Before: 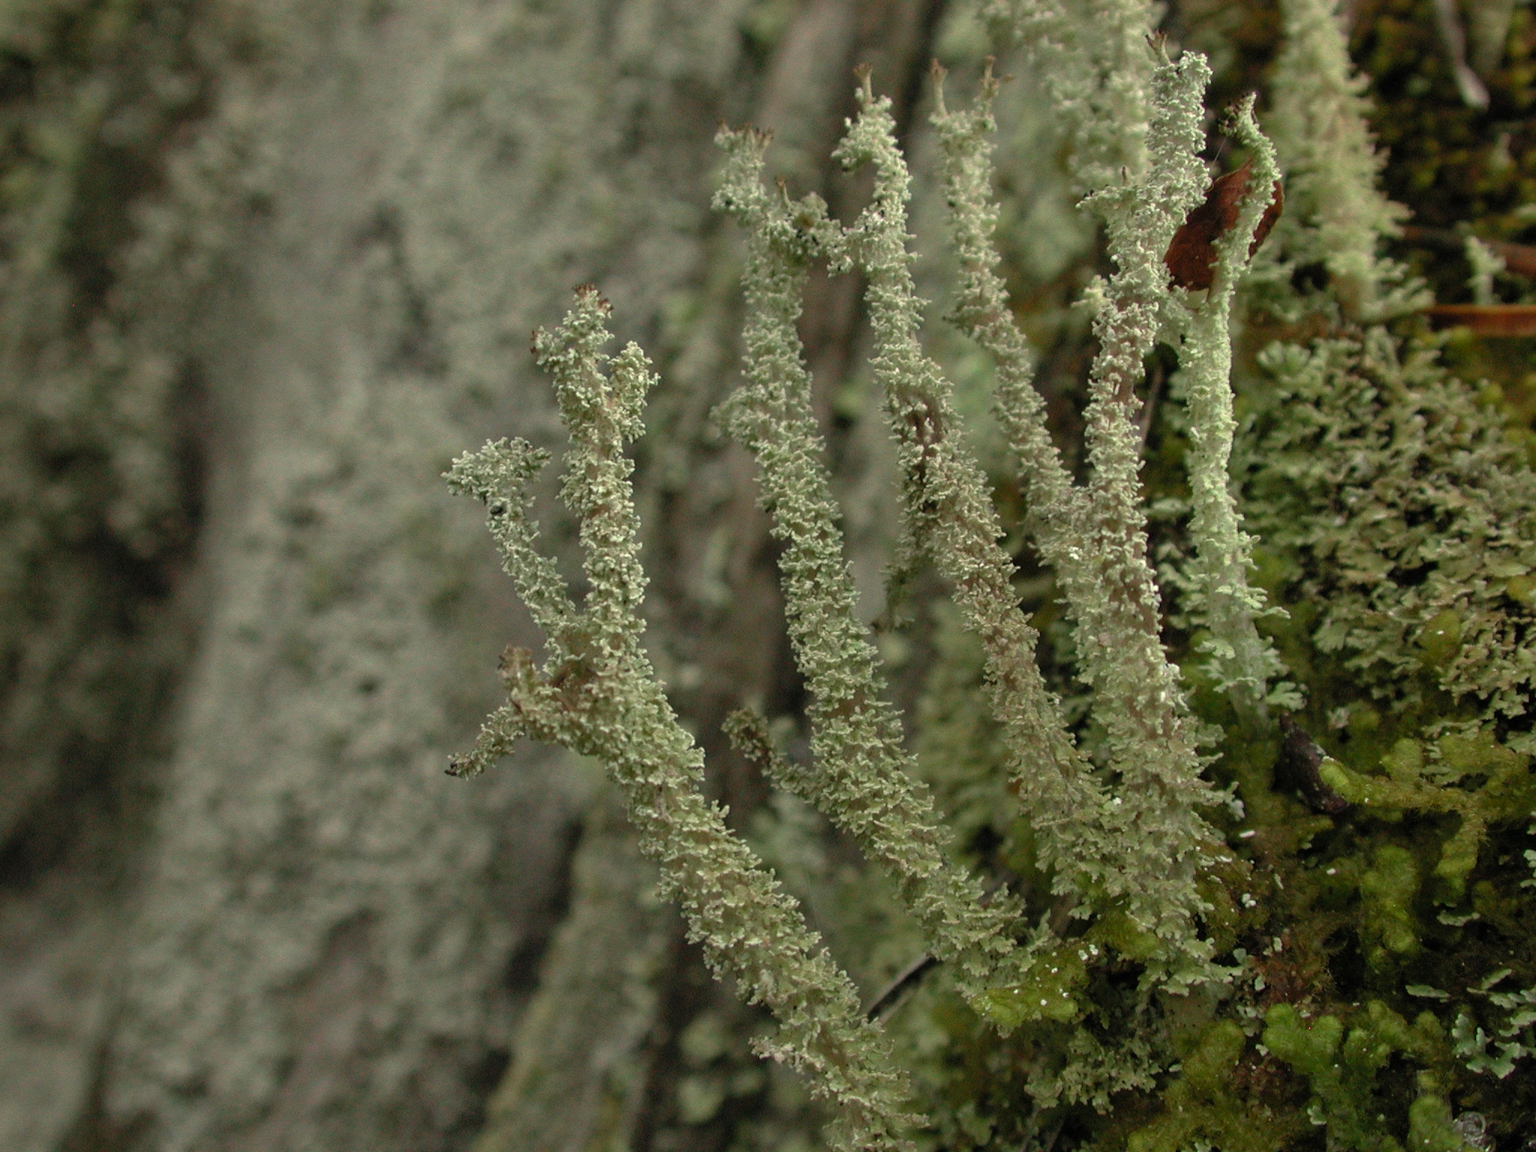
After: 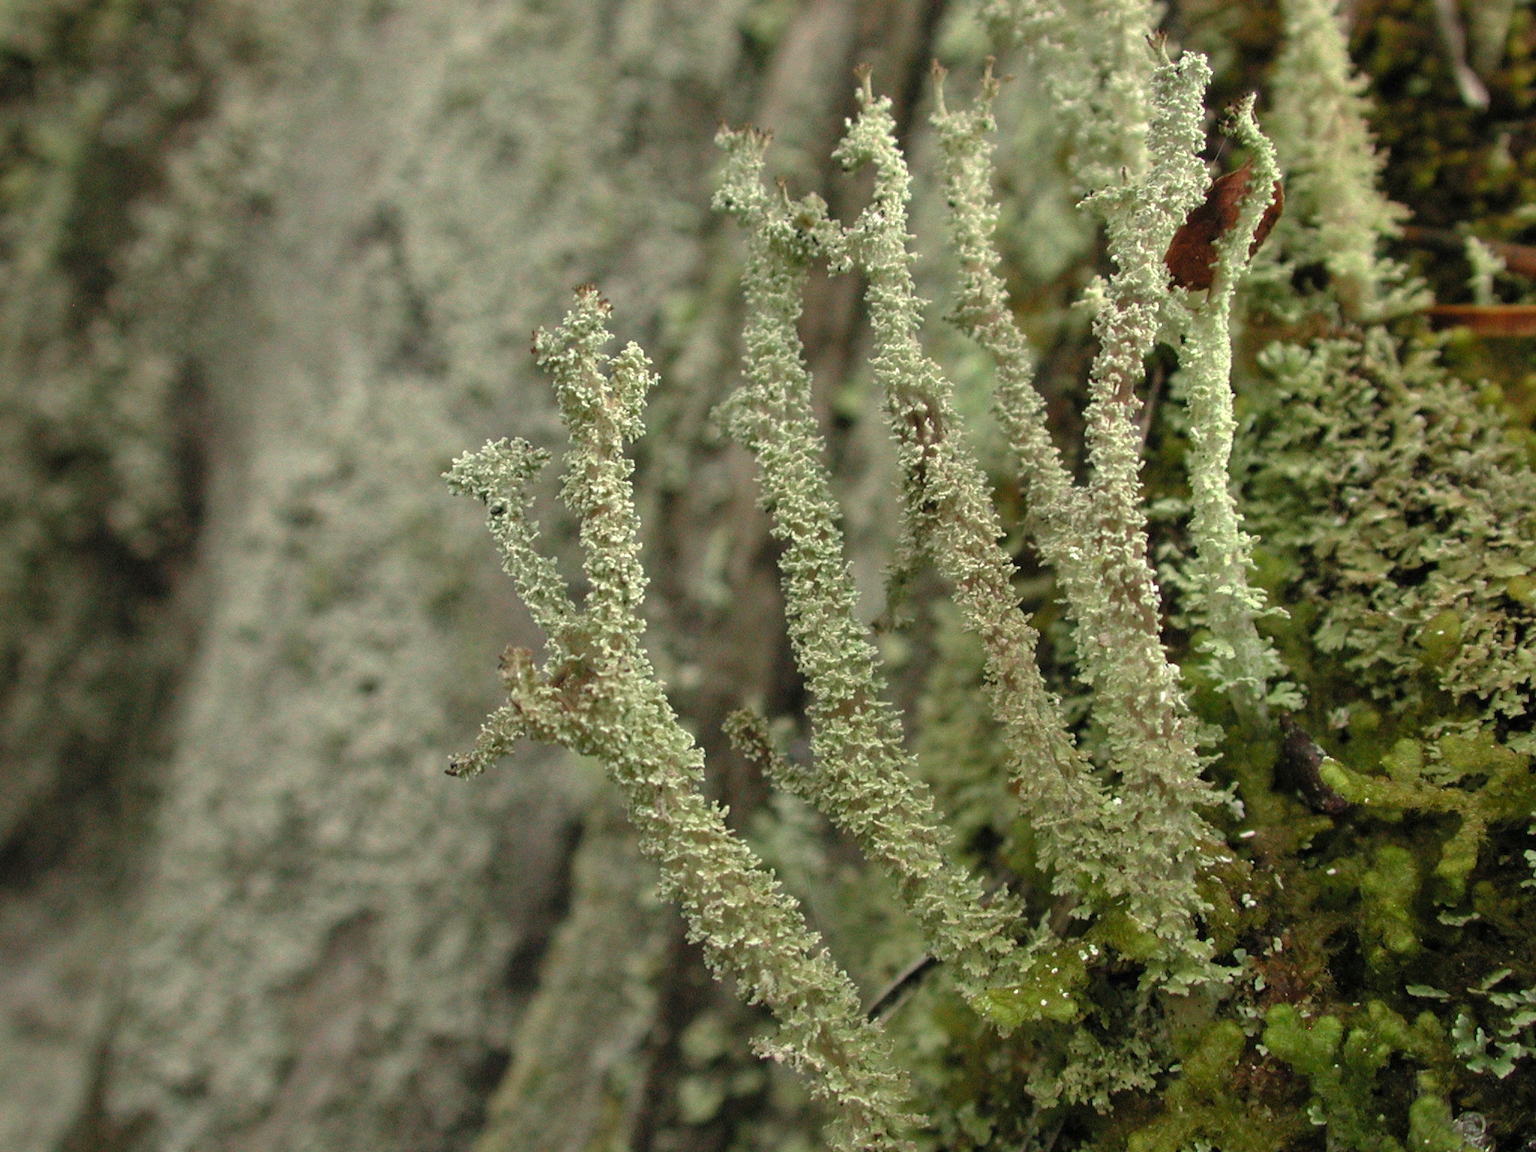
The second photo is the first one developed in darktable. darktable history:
exposure: exposure 0.558 EV, compensate exposure bias true, compensate highlight preservation false
